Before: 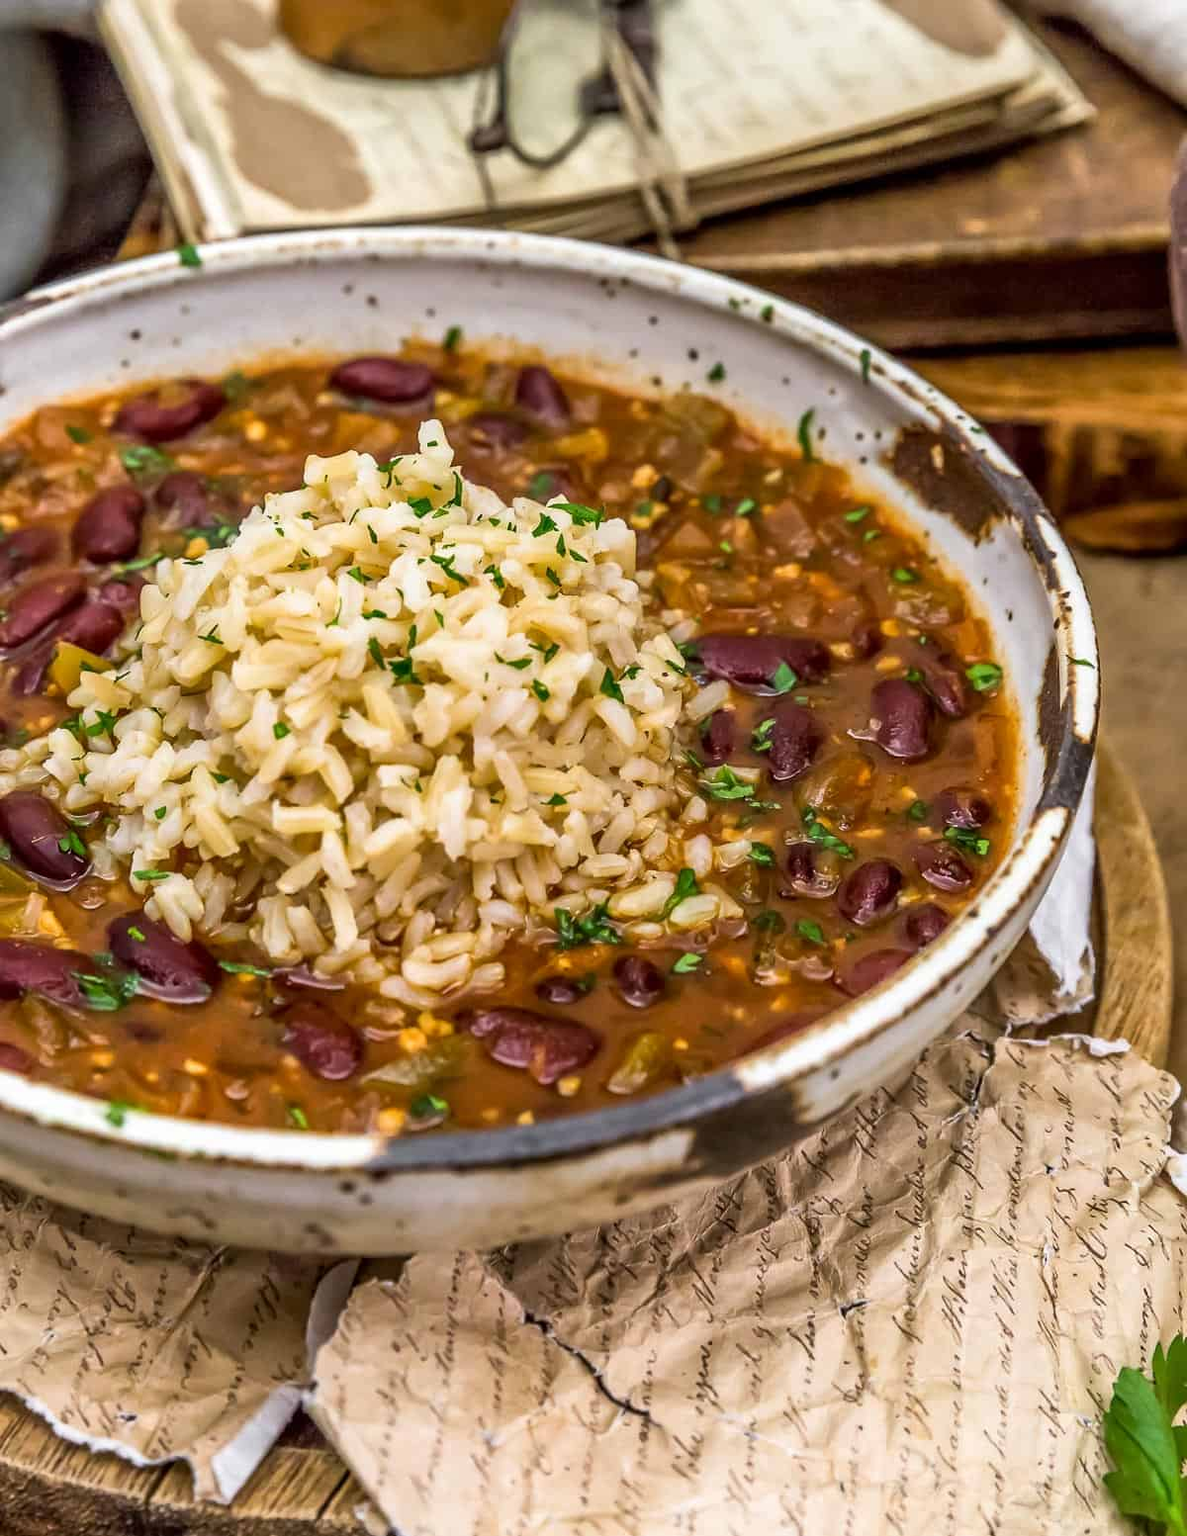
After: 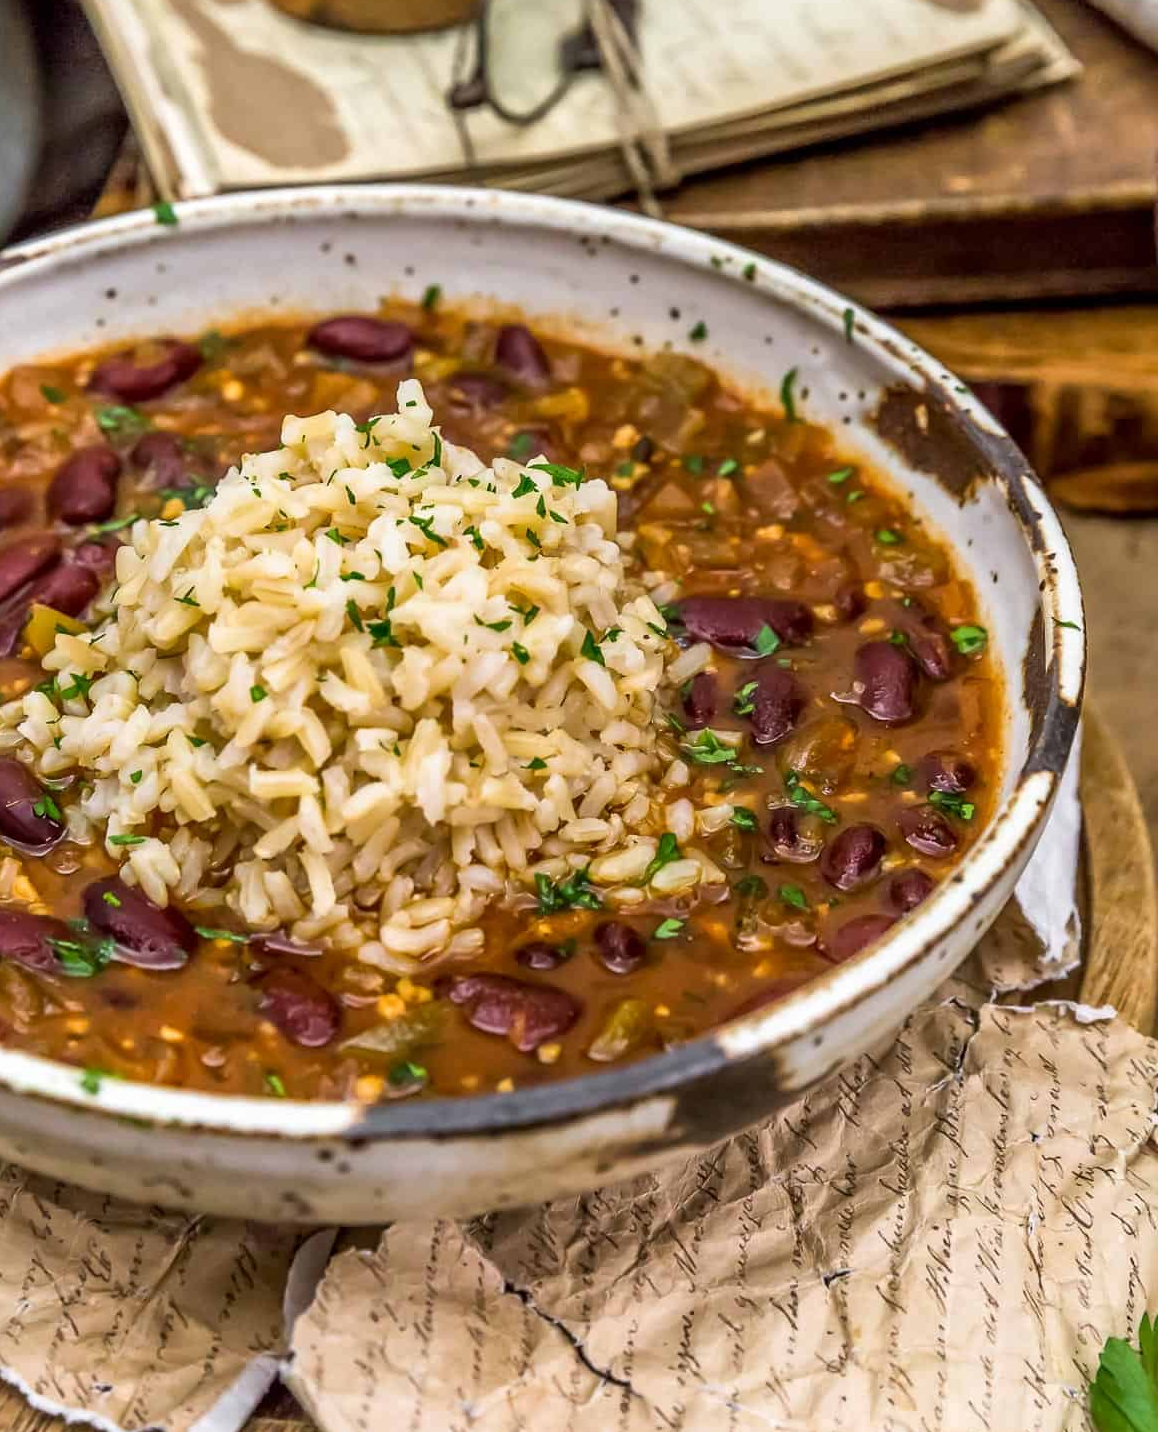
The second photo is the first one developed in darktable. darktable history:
crop: left 2.222%, top 2.932%, right 1.232%, bottom 4.854%
